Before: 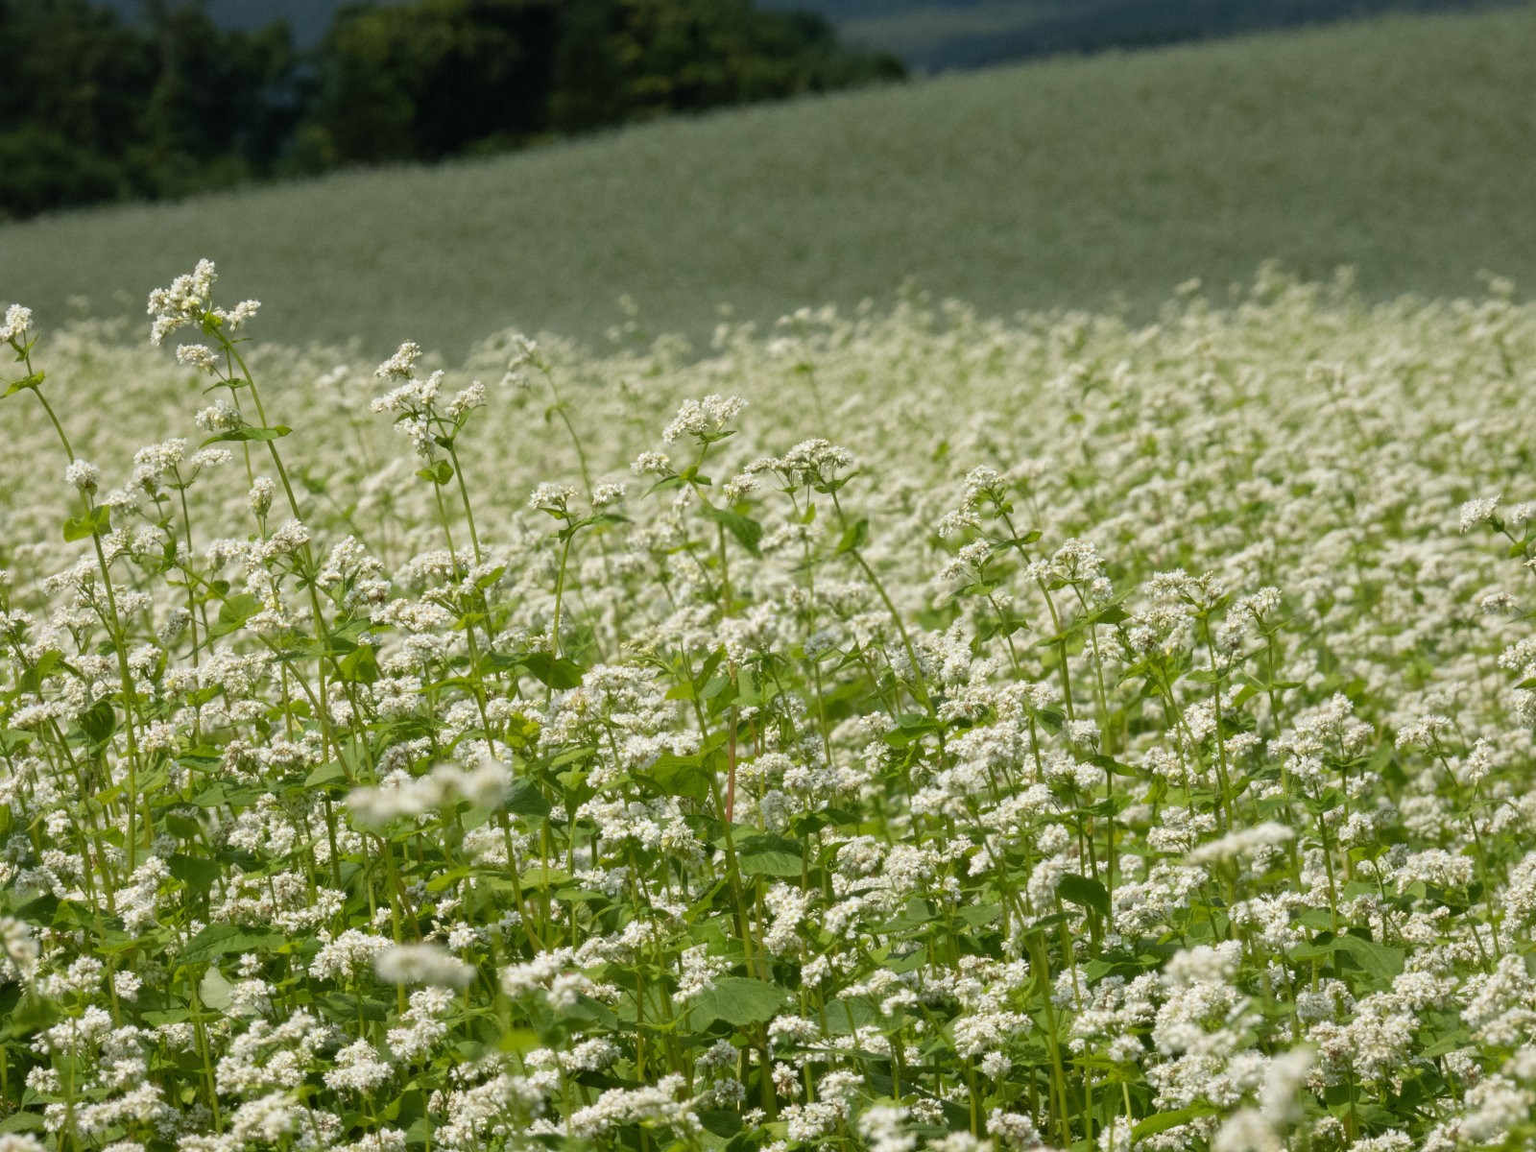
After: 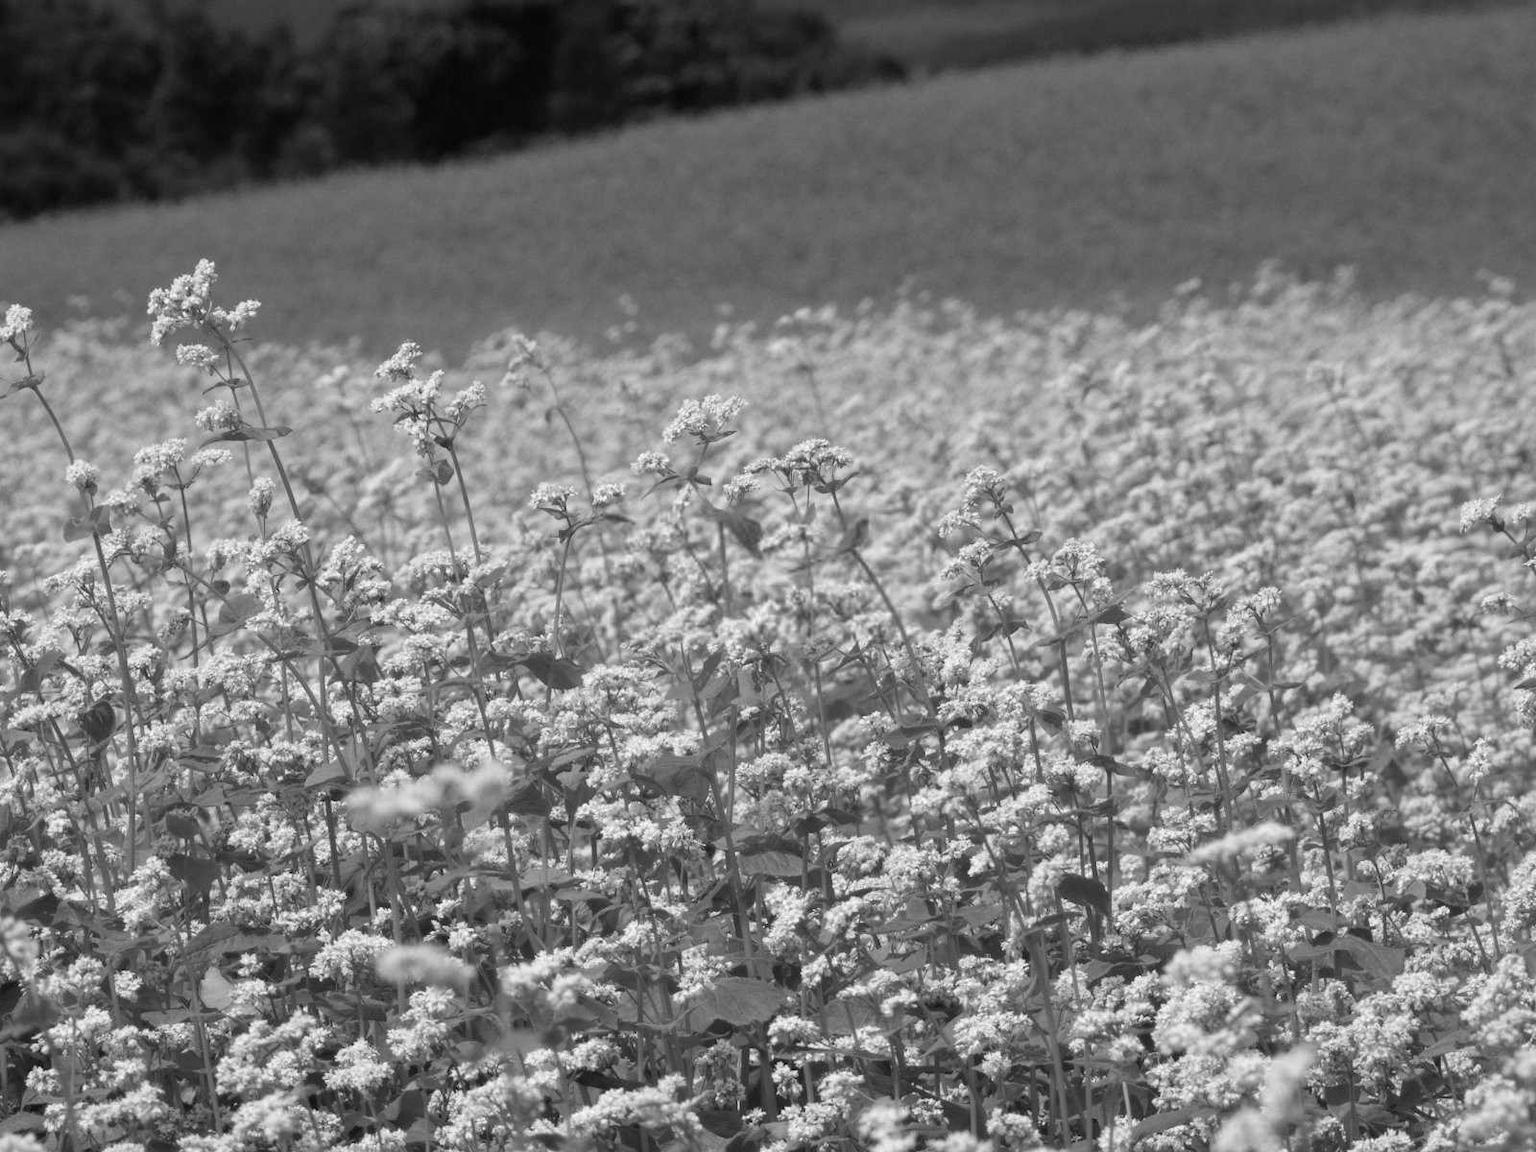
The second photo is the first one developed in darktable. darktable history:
color zones: curves: ch0 [(0.004, 0.588) (0.116, 0.636) (0.259, 0.476) (0.423, 0.464) (0.75, 0.5)]; ch1 [(0, 0) (0.143, 0) (0.286, 0) (0.429, 0) (0.571, 0) (0.714, 0) (0.857, 0)]
monochrome: a 0, b 0, size 0.5, highlights 0.57
